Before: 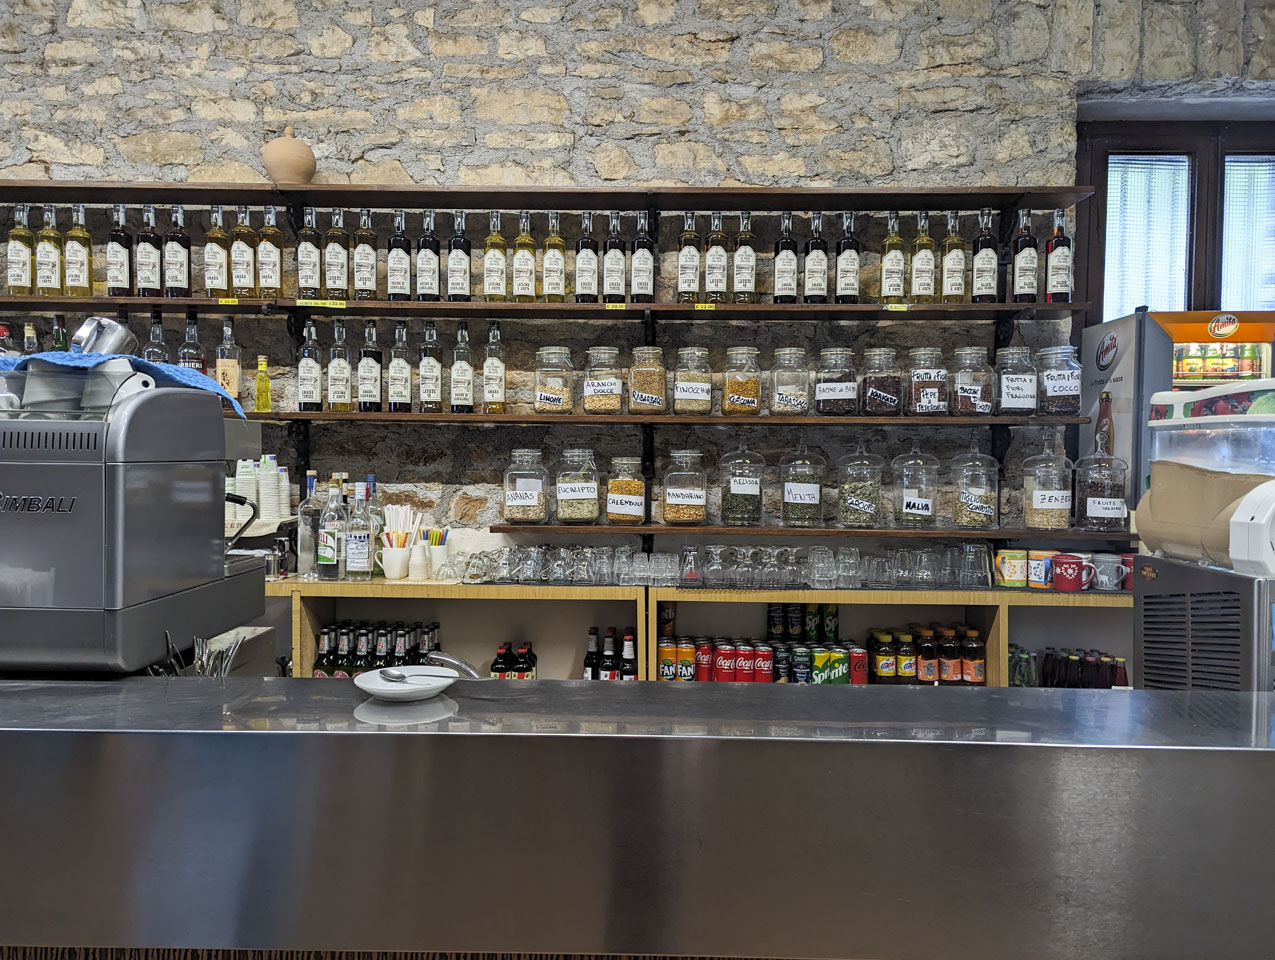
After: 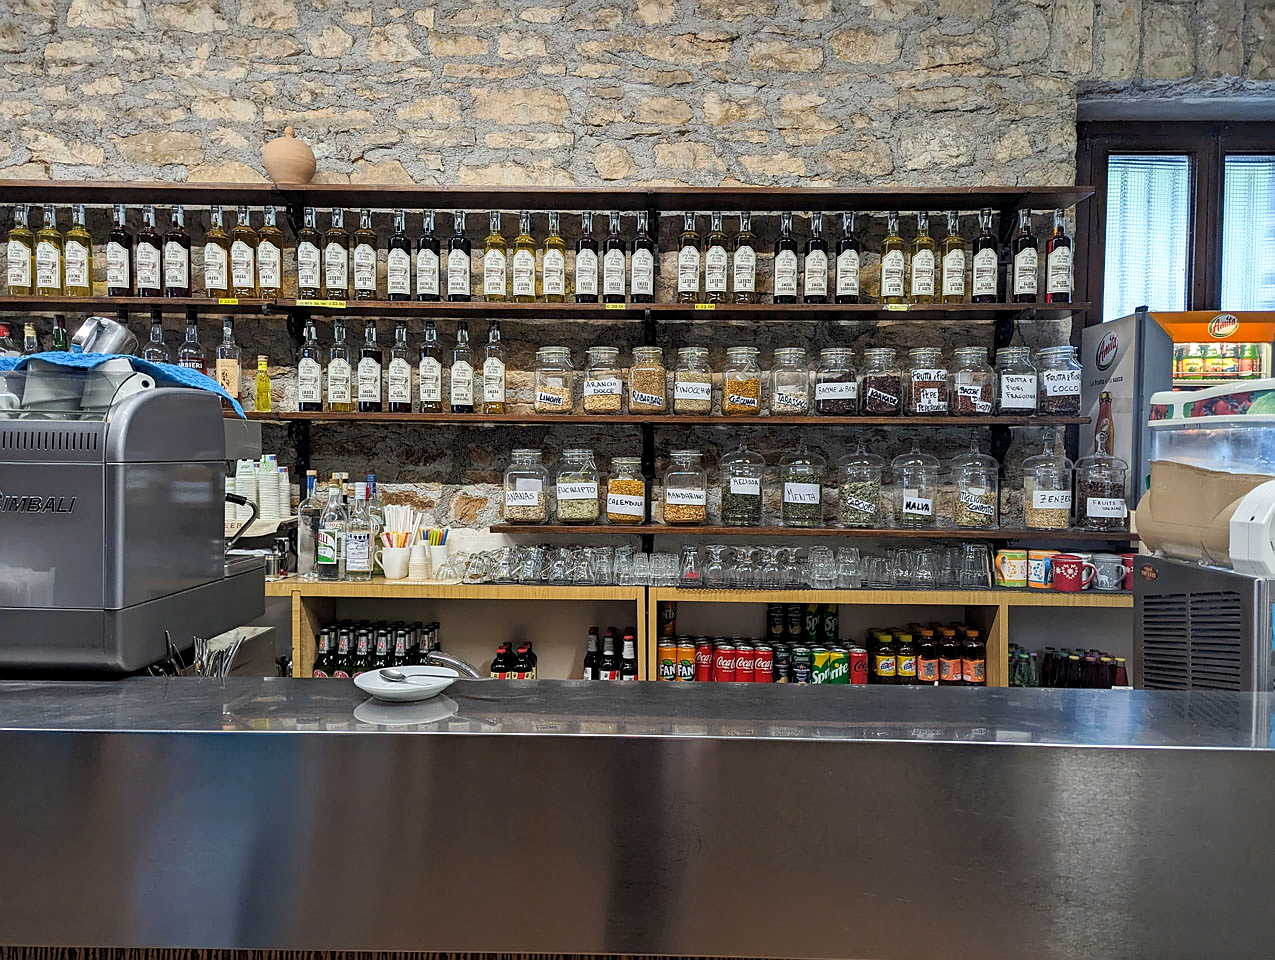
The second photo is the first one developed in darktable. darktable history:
sharpen: radius 0.969, amount 0.604
local contrast: highlights 100%, shadows 100%, detail 120%, midtone range 0.2
